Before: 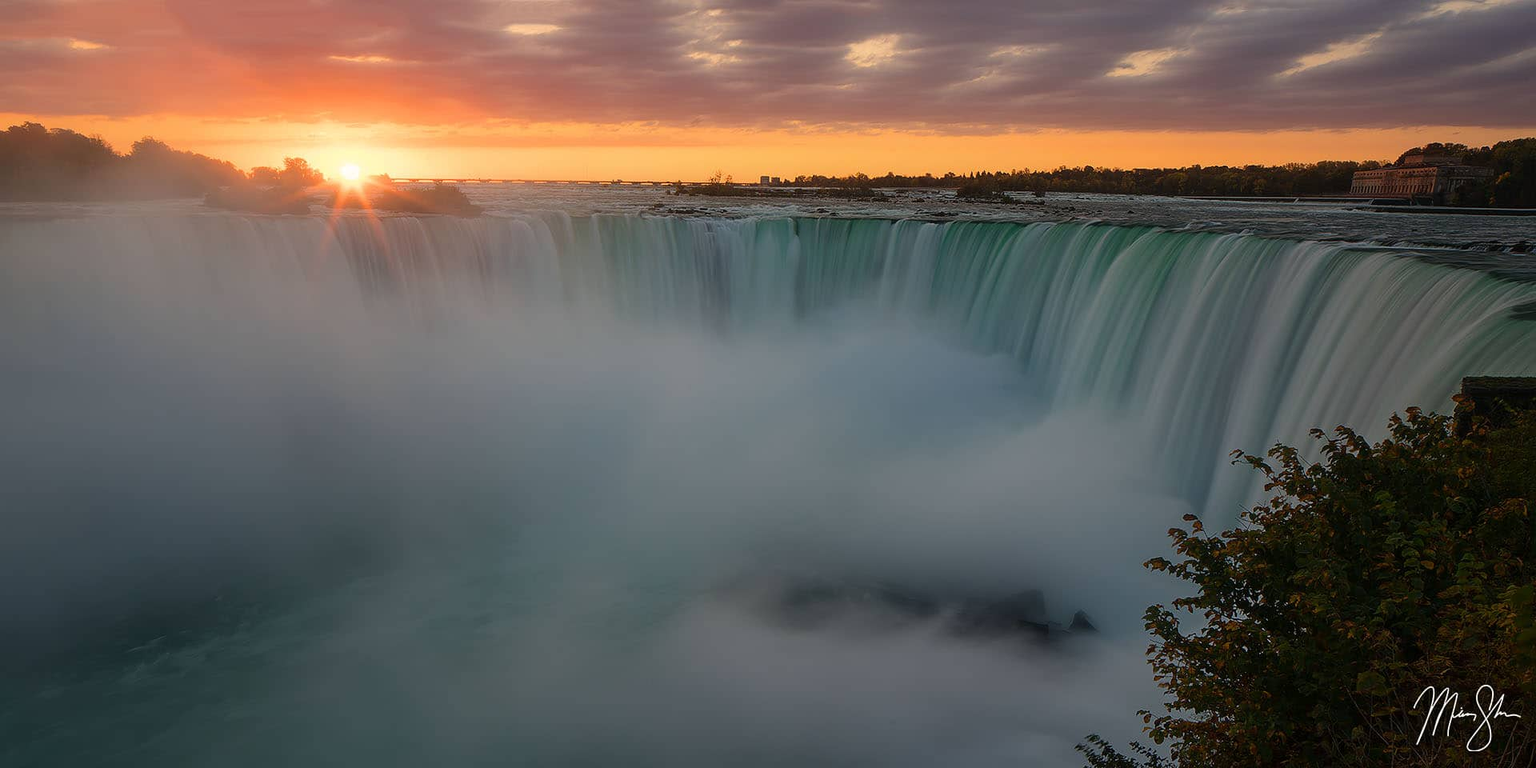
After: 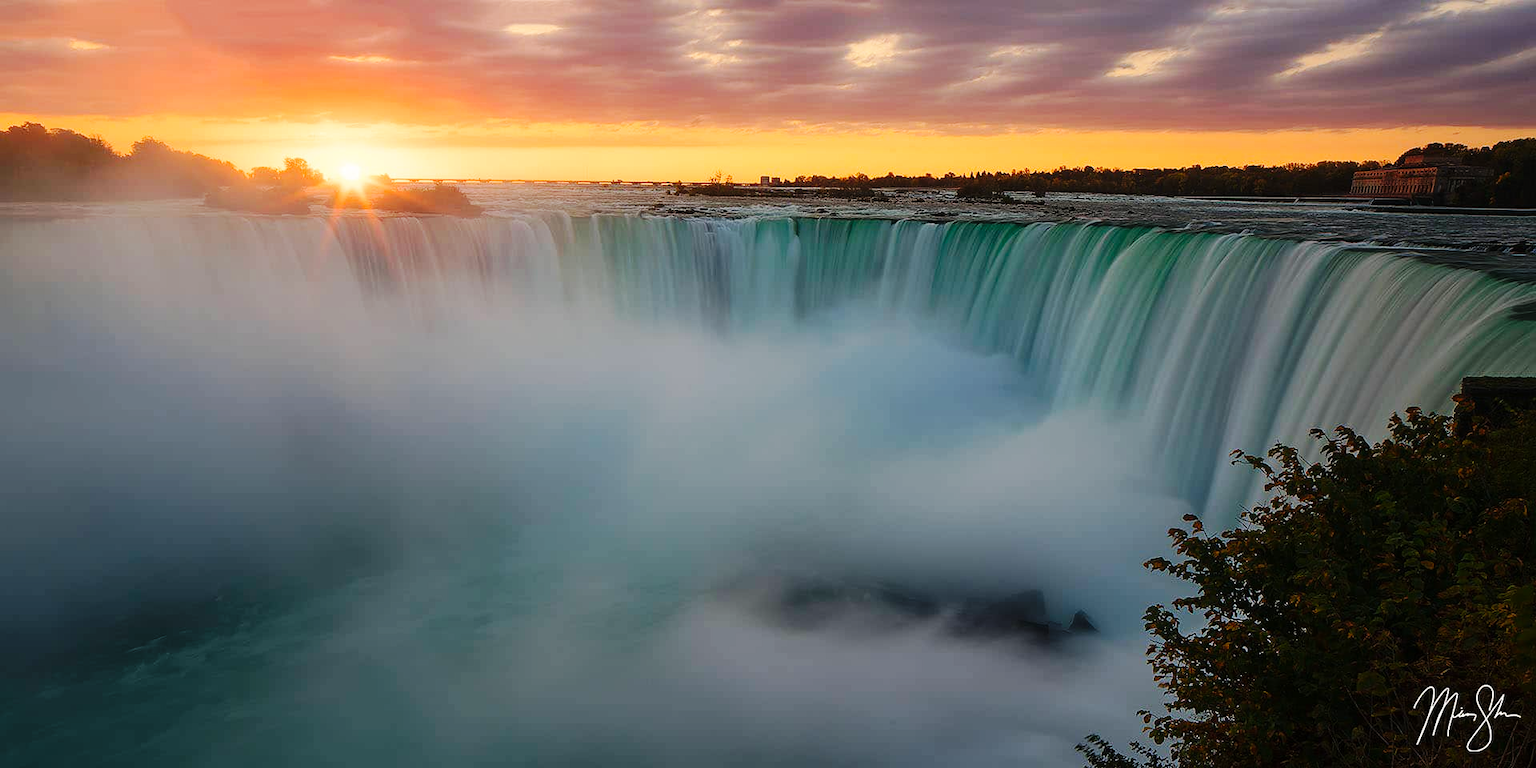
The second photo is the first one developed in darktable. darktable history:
base curve: curves: ch0 [(0, 0) (0.032, 0.025) (0.121, 0.166) (0.206, 0.329) (0.605, 0.79) (1, 1)], preserve colors none
color correction: saturation 1.1
